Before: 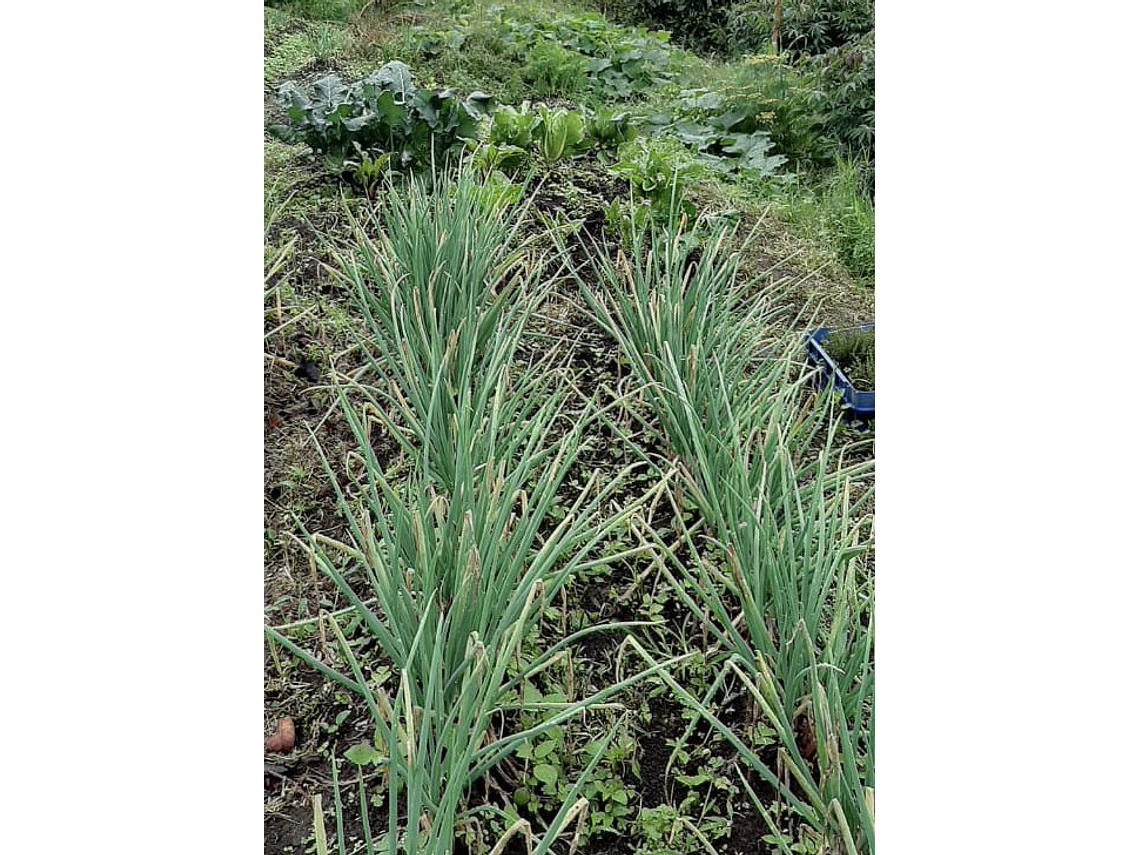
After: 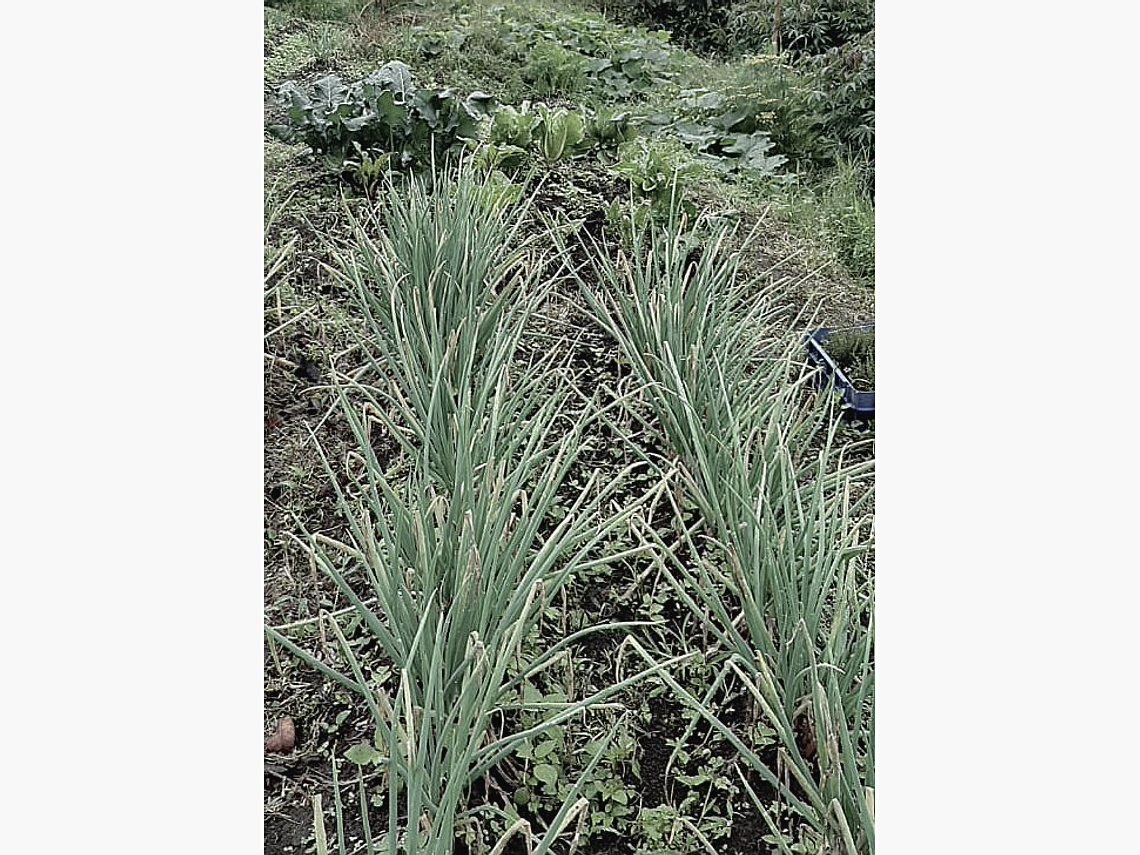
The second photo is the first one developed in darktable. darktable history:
sharpen: on, module defaults
contrast brightness saturation: contrast -0.05, saturation -0.41
